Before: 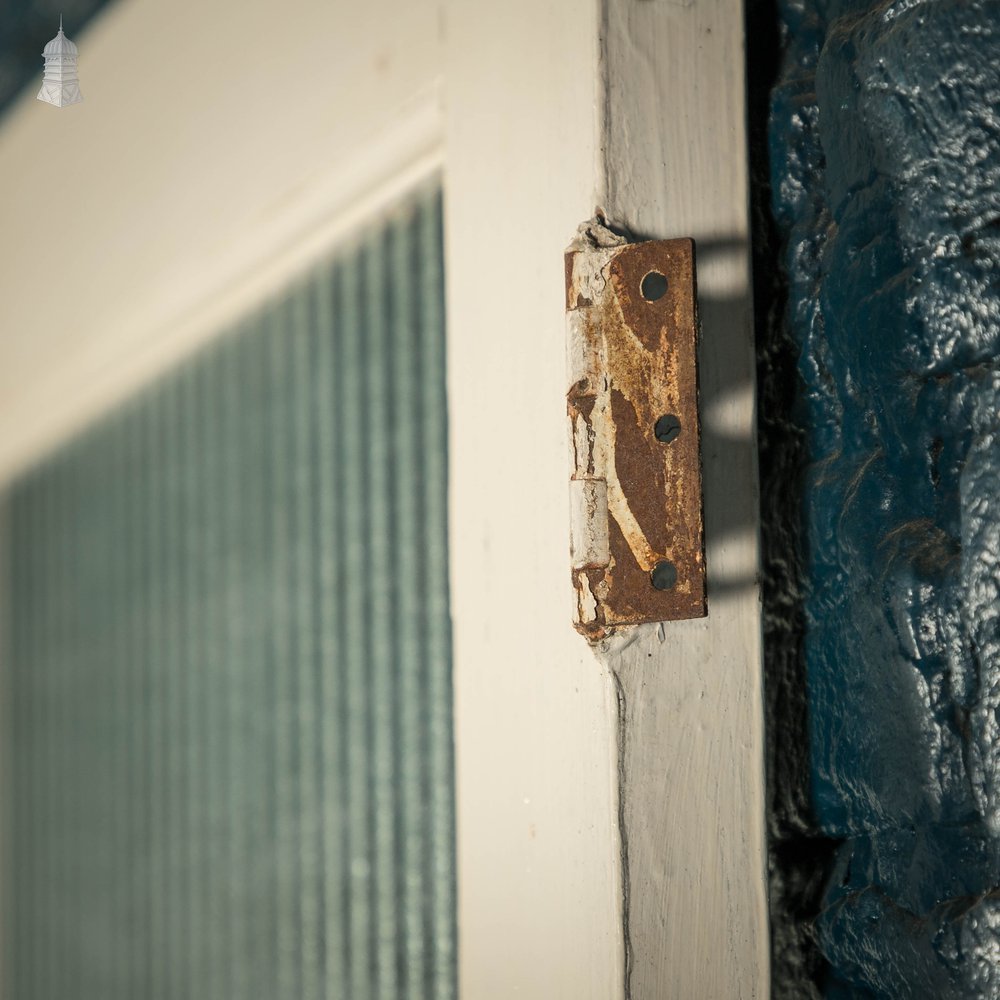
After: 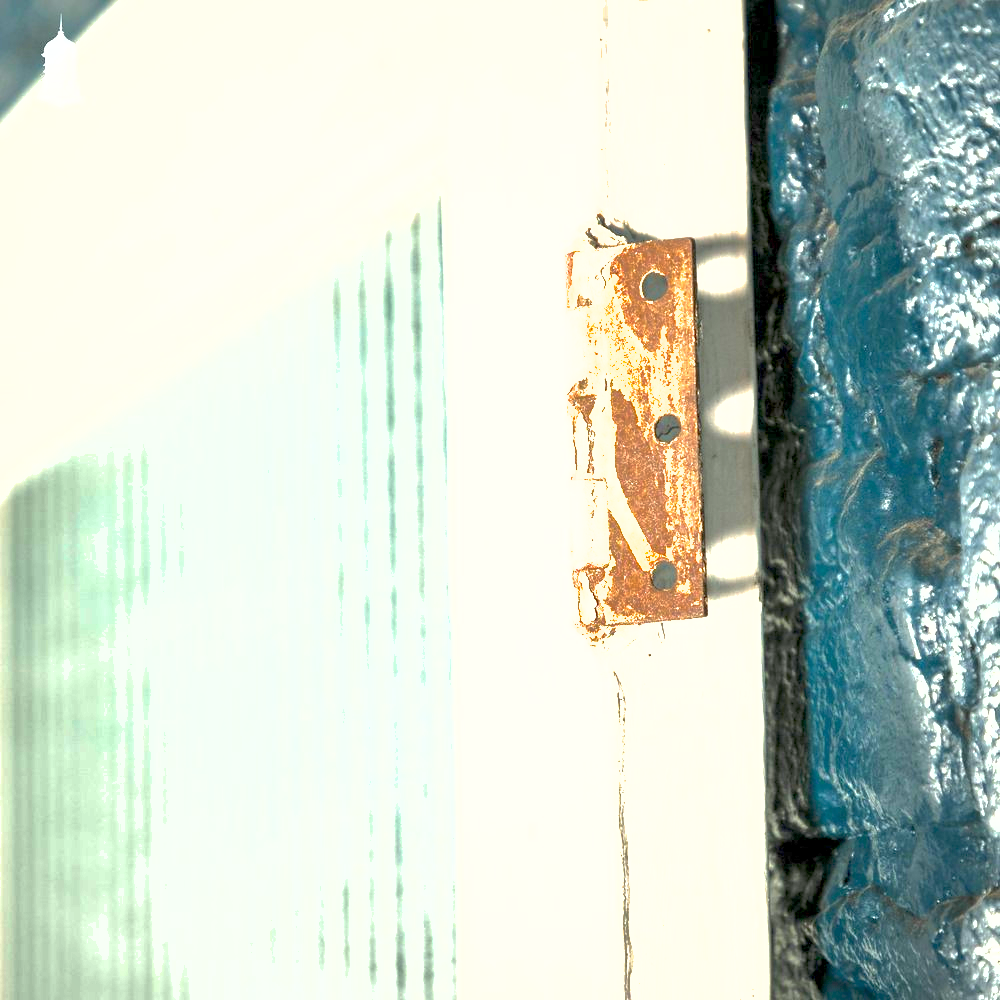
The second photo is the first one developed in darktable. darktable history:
exposure: black level correction 0.001, exposure 2.707 EV, compensate highlight preservation false
shadows and highlights: on, module defaults
